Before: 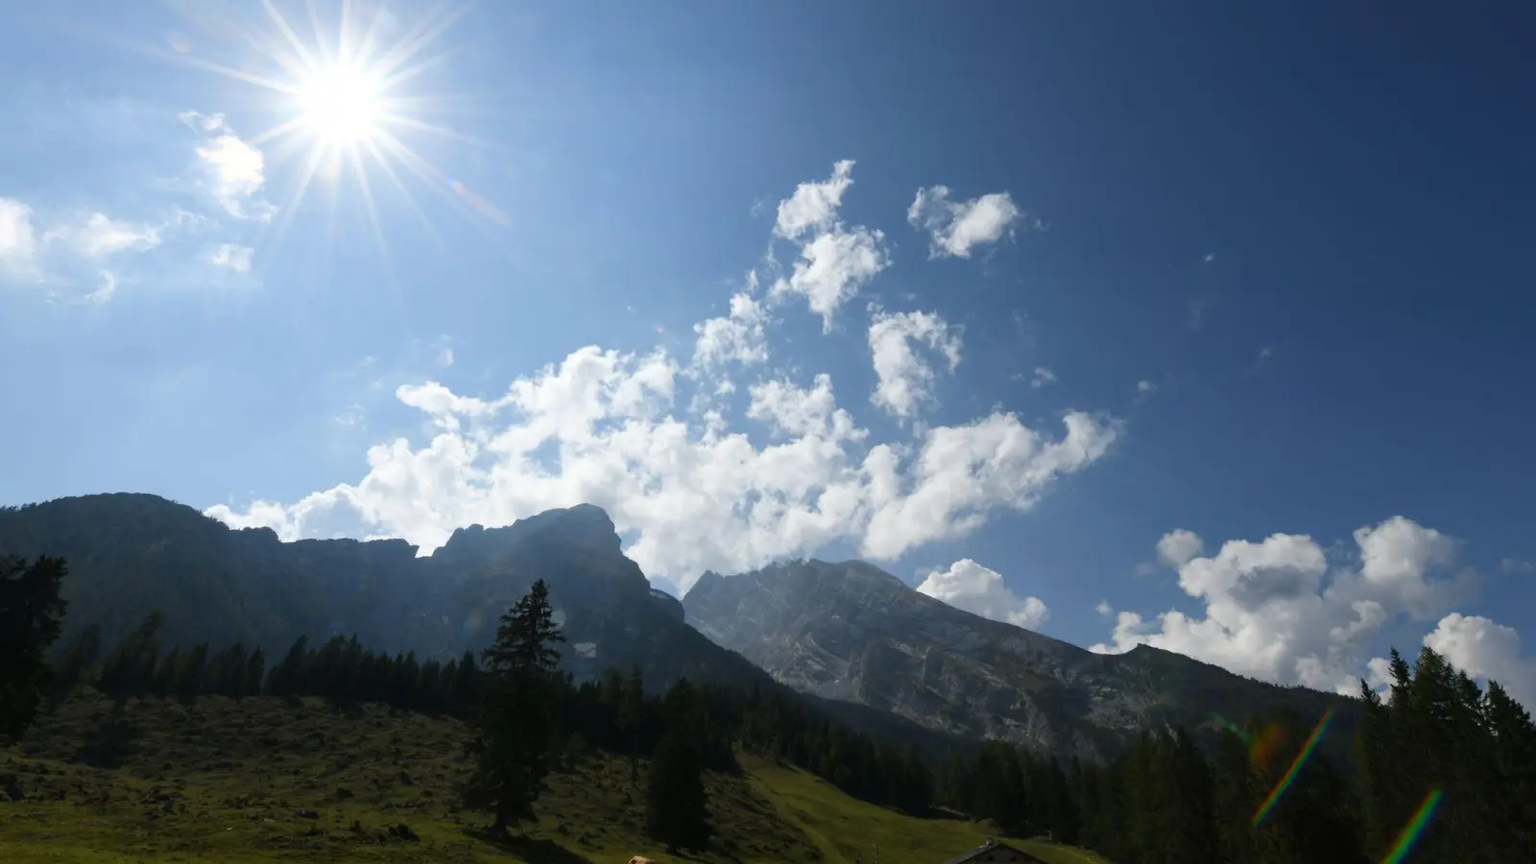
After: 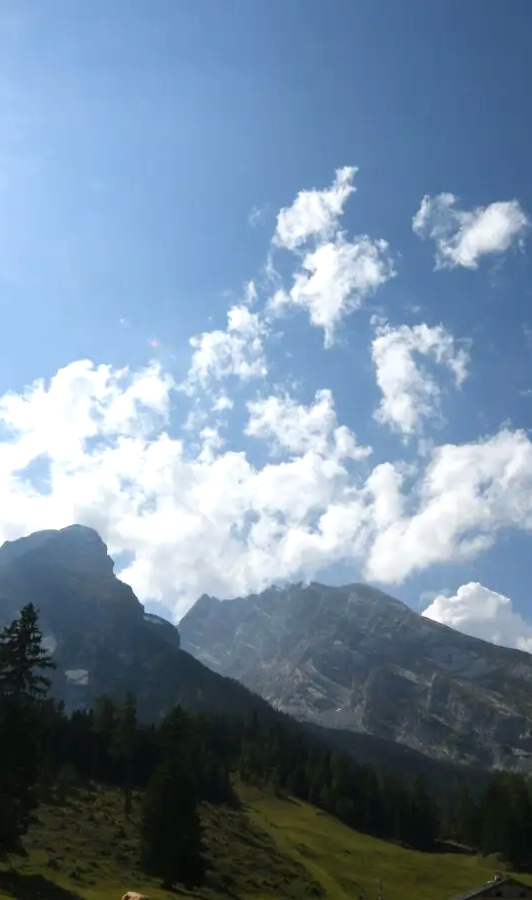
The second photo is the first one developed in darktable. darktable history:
crop: left 33.36%, right 33.36%
exposure: exposure 0.375 EV, compensate highlight preservation false
